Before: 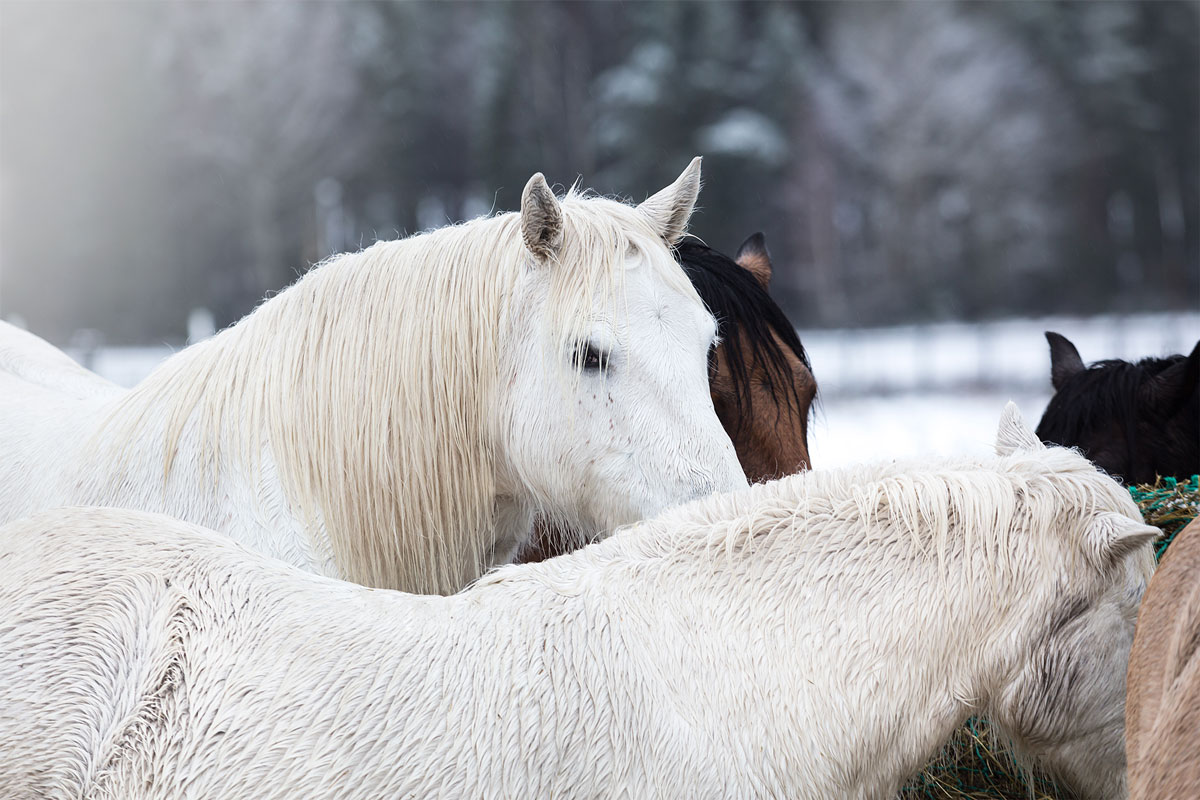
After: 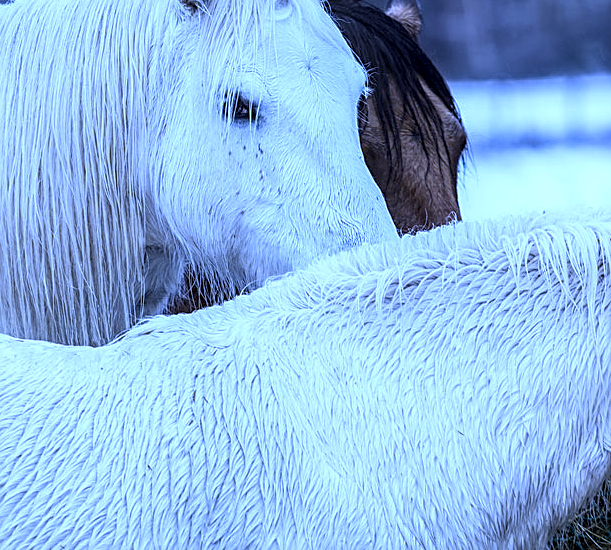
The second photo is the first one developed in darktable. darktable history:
sharpen: on, module defaults
local contrast: highlights 20%, detail 150%
white balance: red 0.766, blue 1.537
crop and rotate: left 29.237%, top 31.152%, right 19.807%
